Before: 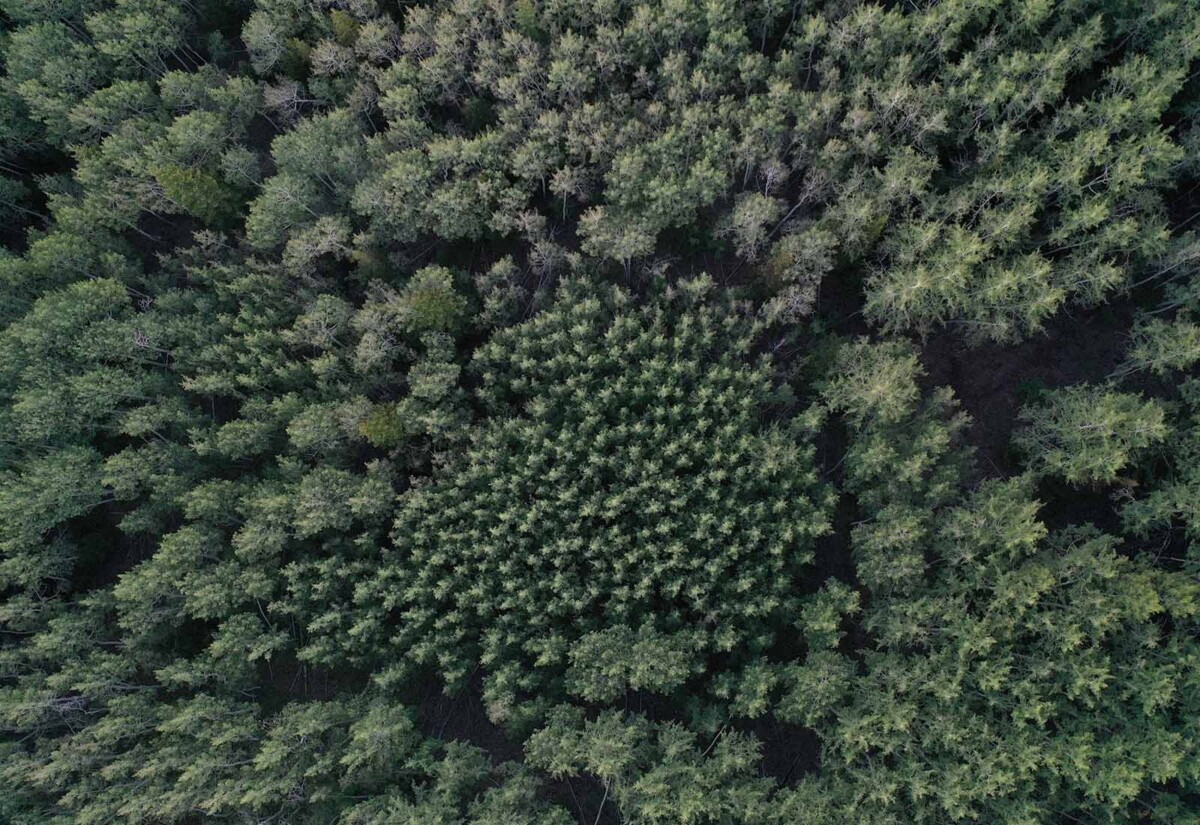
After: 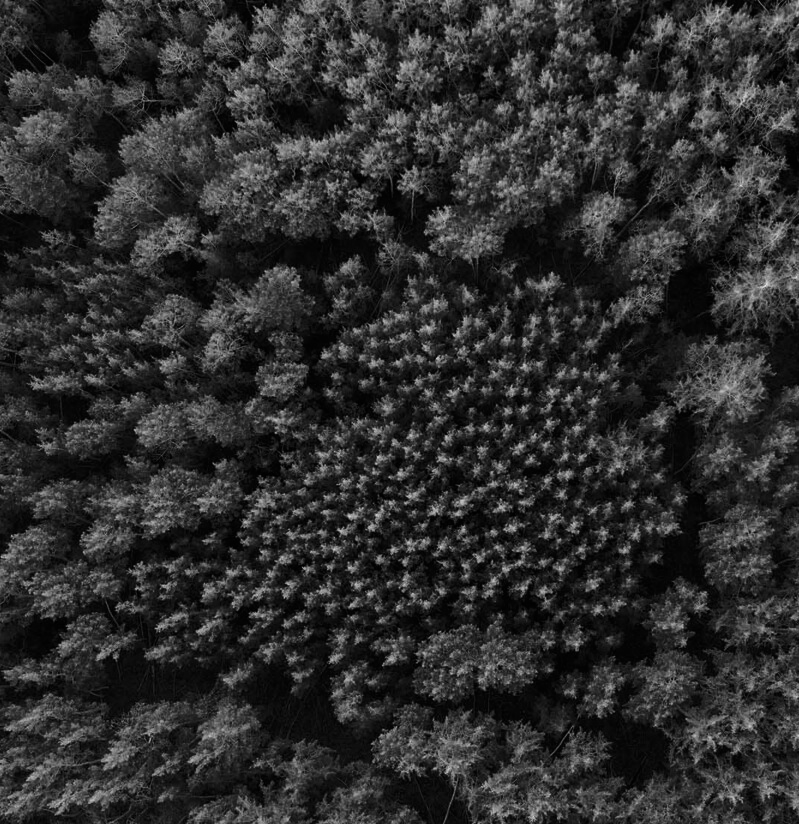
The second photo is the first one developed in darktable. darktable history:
crop and rotate: left 12.673%, right 20.66%
monochrome: a 32, b 64, size 2.3
contrast brightness saturation: contrast 0.21, brightness -0.11, saturation 0.21
exposure: compensate highlight preservation false
